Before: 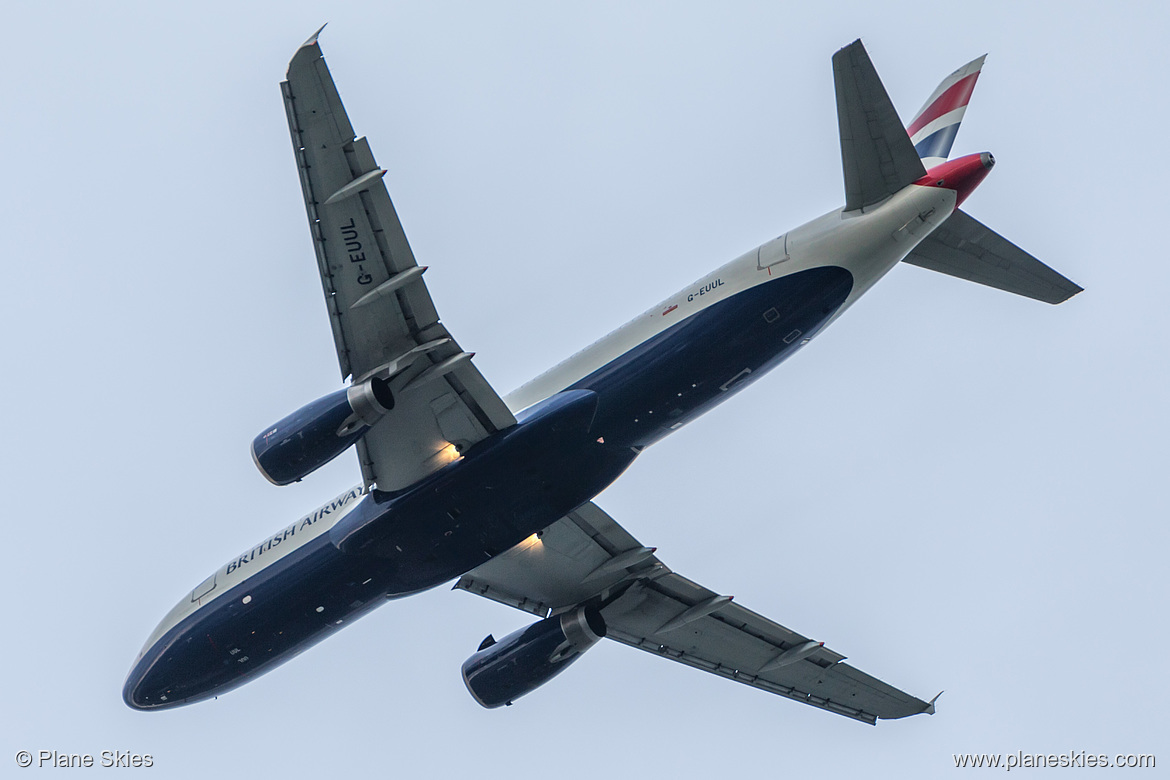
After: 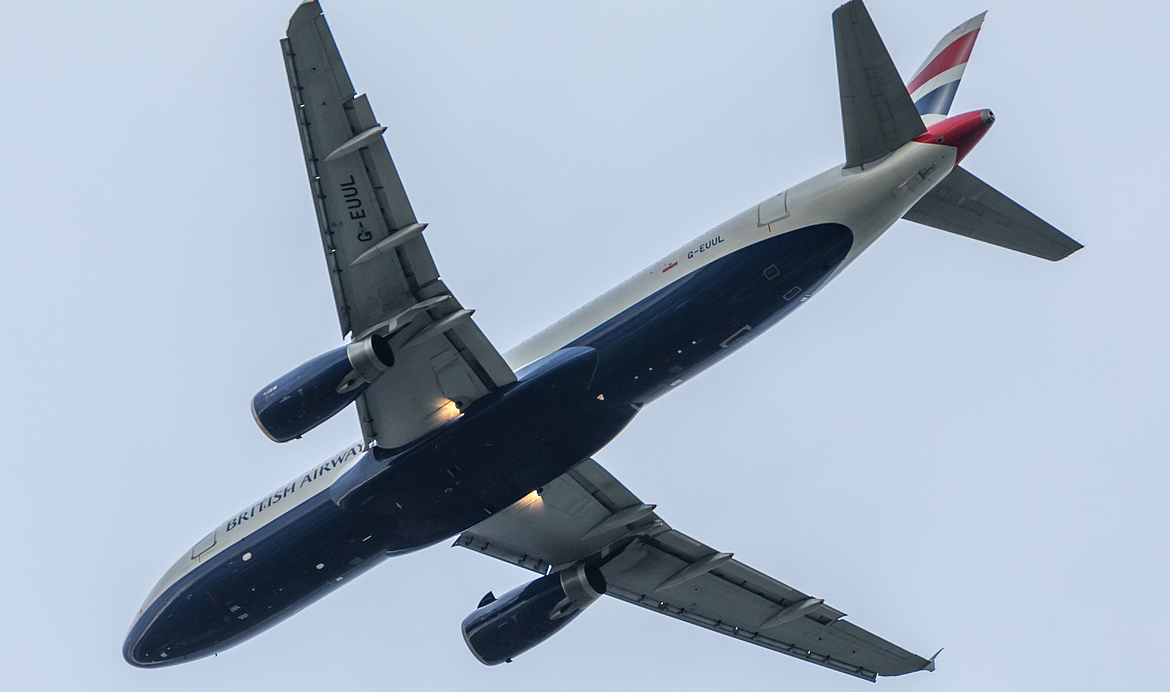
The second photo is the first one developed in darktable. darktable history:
crop and rotate: top 5.609%, bottom 5.609%
